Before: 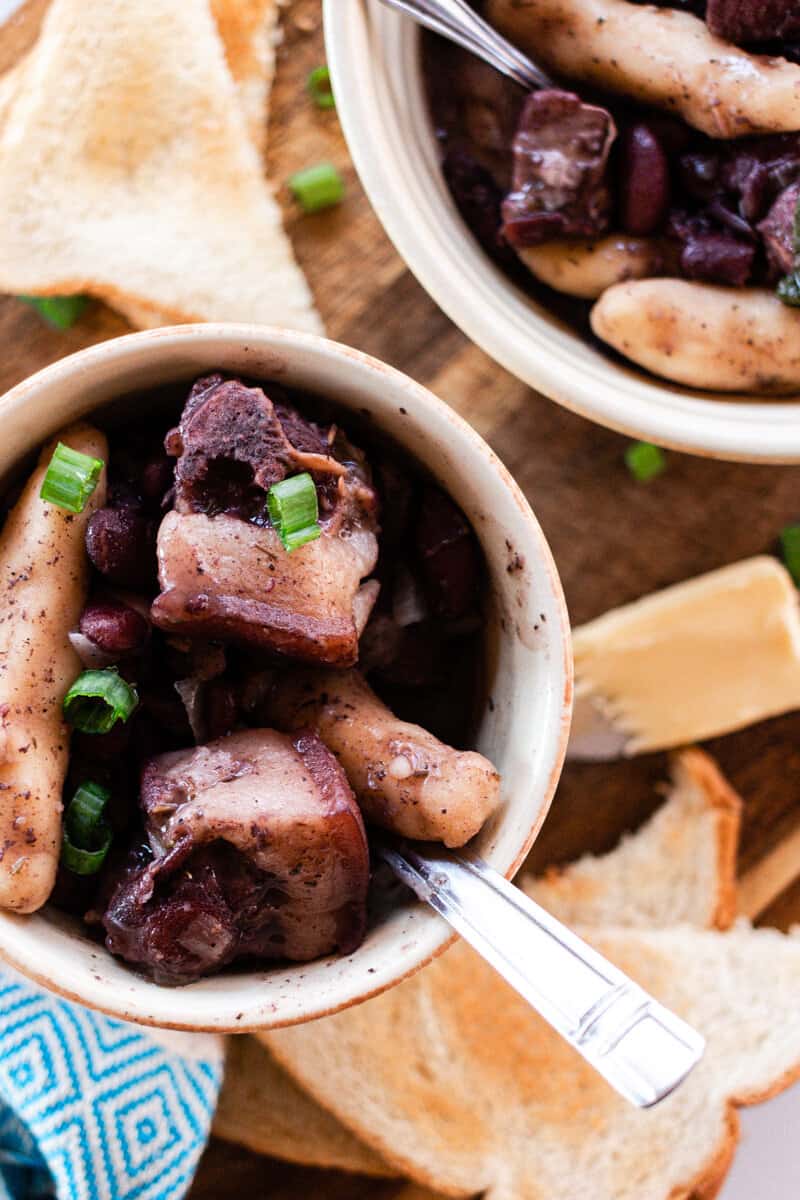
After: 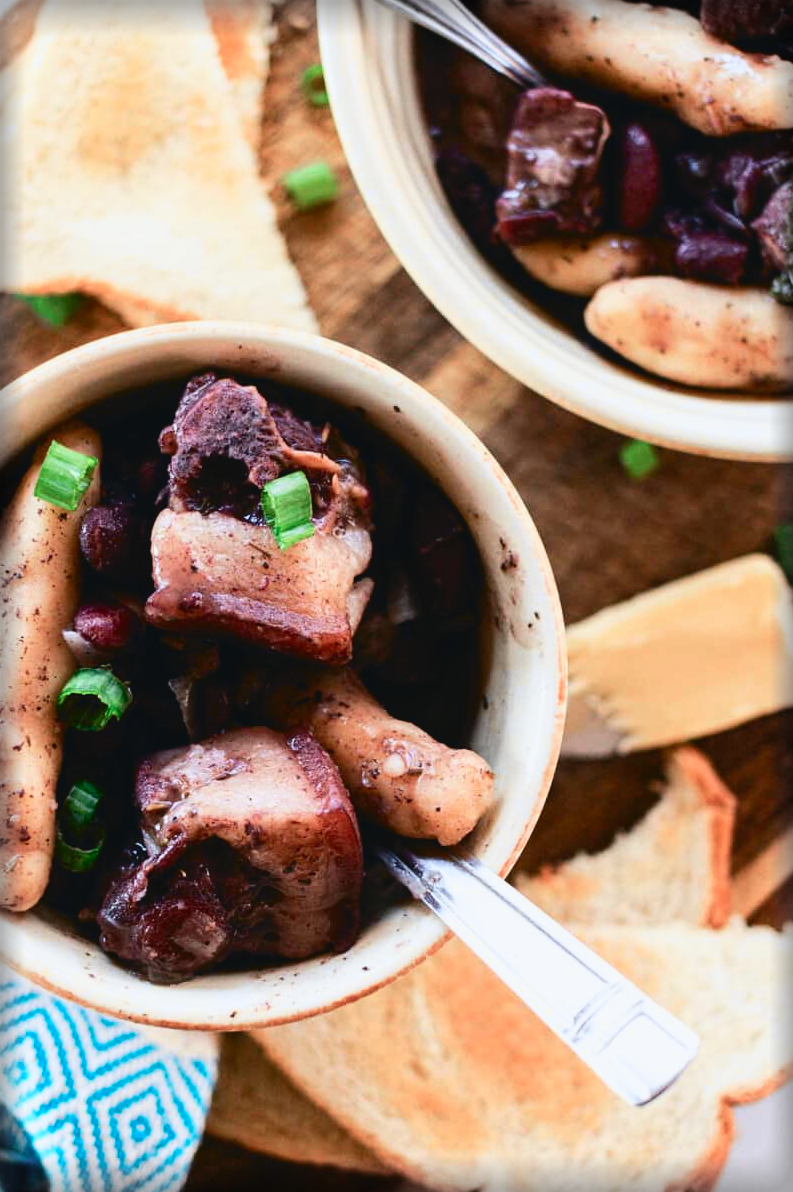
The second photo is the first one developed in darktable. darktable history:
crop and rotate: left 0.84%, top 0.247%, bottom 0.418%
tone curve: curves: ch0 [(0, 0.039) (0.104, 0.103) (0.273, 0.267) (0.448, 0.487) (0.704, 0.761) (0.886, 0.922) (0.994, 0.971)]; ch1 [(0, 0) (0.335, 0.298) (0.446, 0.413) (0.485, 0.487) (0.515, 0.503) (0.566, 0.563) (0.641, 0.655) (1, 1)]; ch2 [(0, 0) (0.314, 0.301) (0.421, 0.411) (0.502, 0.494) (0.528, 0.54) (0.557, 0.559) (0.612, 0.62) (0.722, 0.686) (1, 1)], color space Lab, independent channels, preserve colors none
vignetting: fall-off start 93.82%, fall-off radius 5.83%, automatic ratio true, width/height ratio 1.33, shape 0.046
